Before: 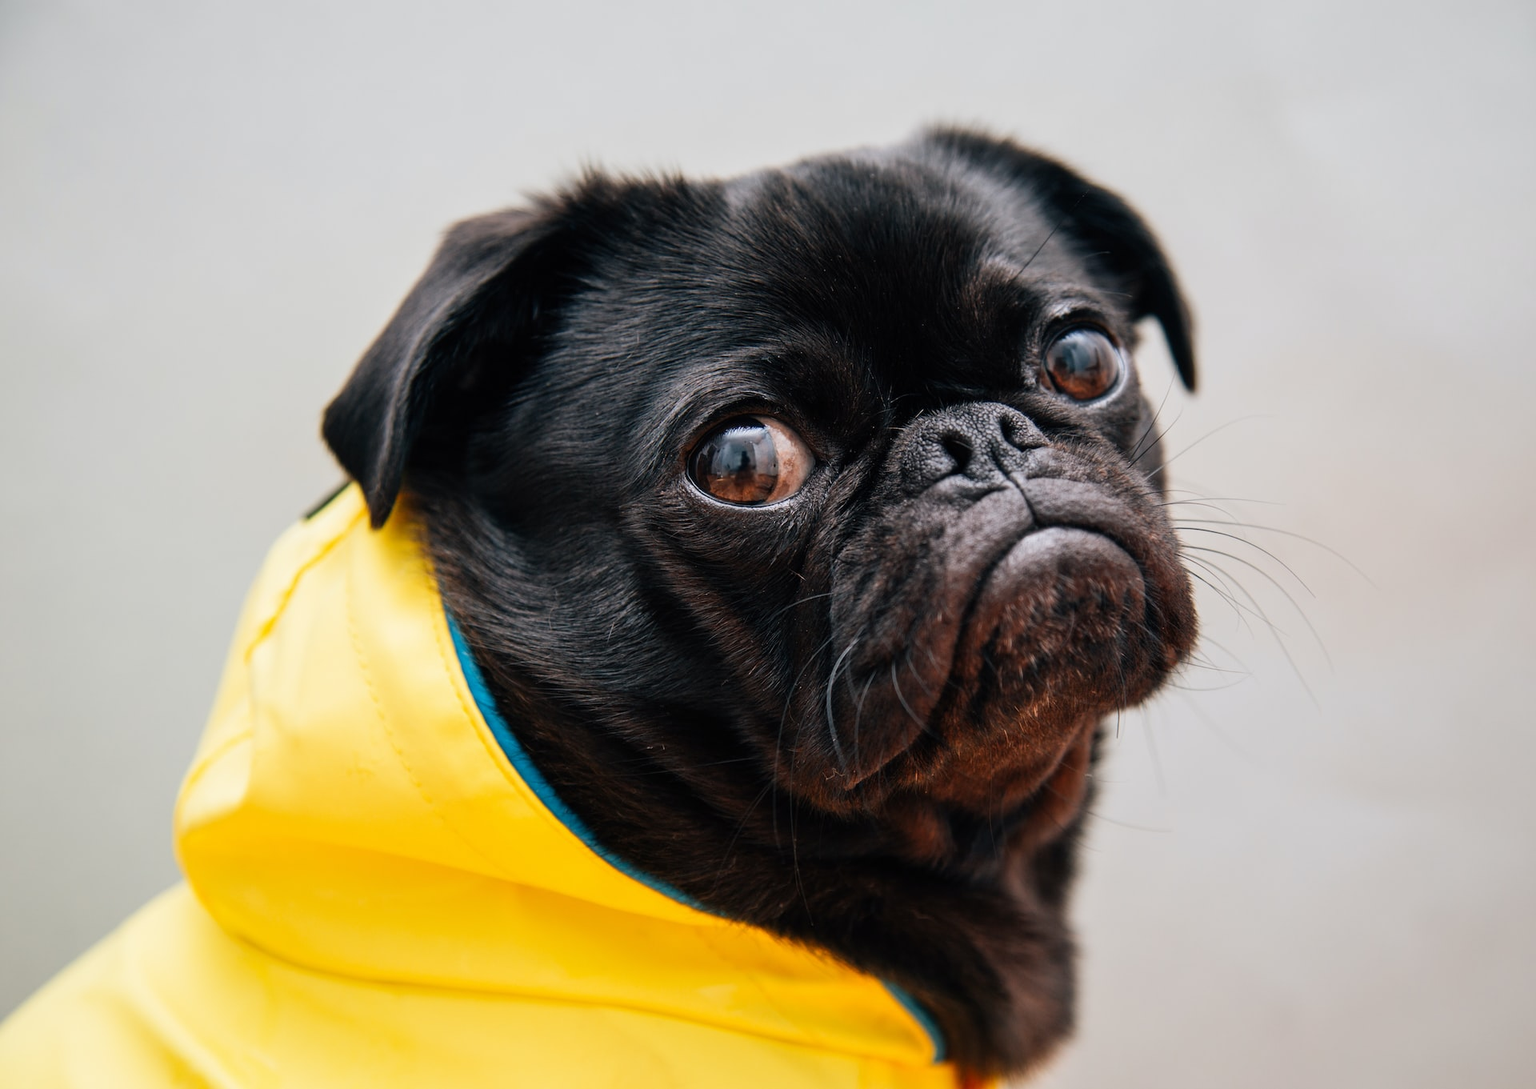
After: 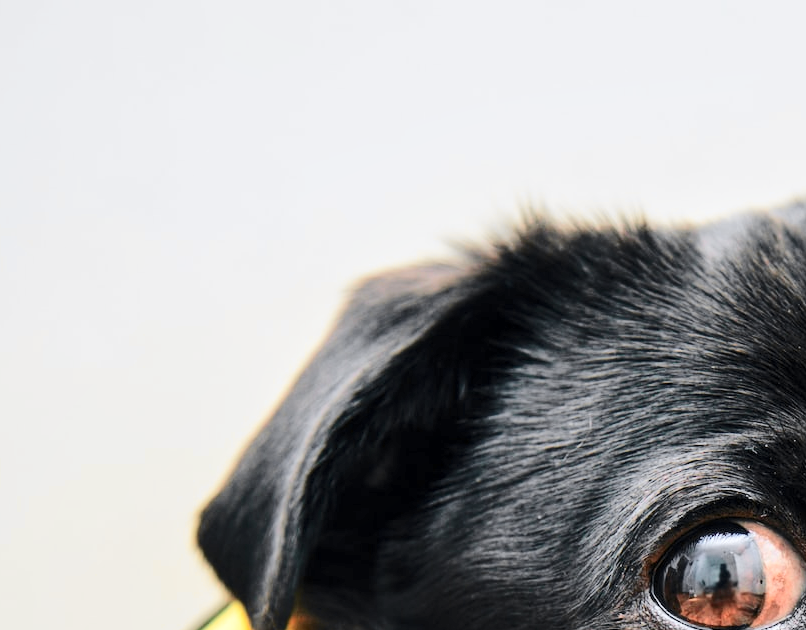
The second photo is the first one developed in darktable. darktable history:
tone curve: curves: ch0 [(0.003, 0) (0.066, 0.031) (0.16, 0.089) (0.269, 0.218) (0.395, 0.408) (0.517, 0.56) (0.684, 0.734) (0.791, 0.814) (1, 1)]; ch1 [(0, 0) (0.164, 0.115) (0.337, 0.332) (0.39, 0.398) (0.464, 0.461) (0.501, 0.5) (0.507, 0.5) (0.534, 0.532) (0.577, 0.59) (0.652, 0.681) (0.733, 0.764) (0.819, 0.823) (1, 1)]; ch2 [(0, 0) (0.337, 0.382) (0.464, 0.476) (0.501, 0.5) (0.527, 0.54) (0.551, 0.565) (0.628, 0.632) (0.689, 0.686) (1, 1)], color space Lab, independent channels, preserve colors none
global tonemap: drago (0.7, 100)
exposure: black level correction 0, exposure 0.7 EV, compensate exposure bias true, compensate highlight preservation false
local contrast: highlights 100%, shadows 100%, detail 120%, midtone range 0.2
crop and rotate: left 10.817%, top 0.062%, right 47.194%, bottom 53.626%
